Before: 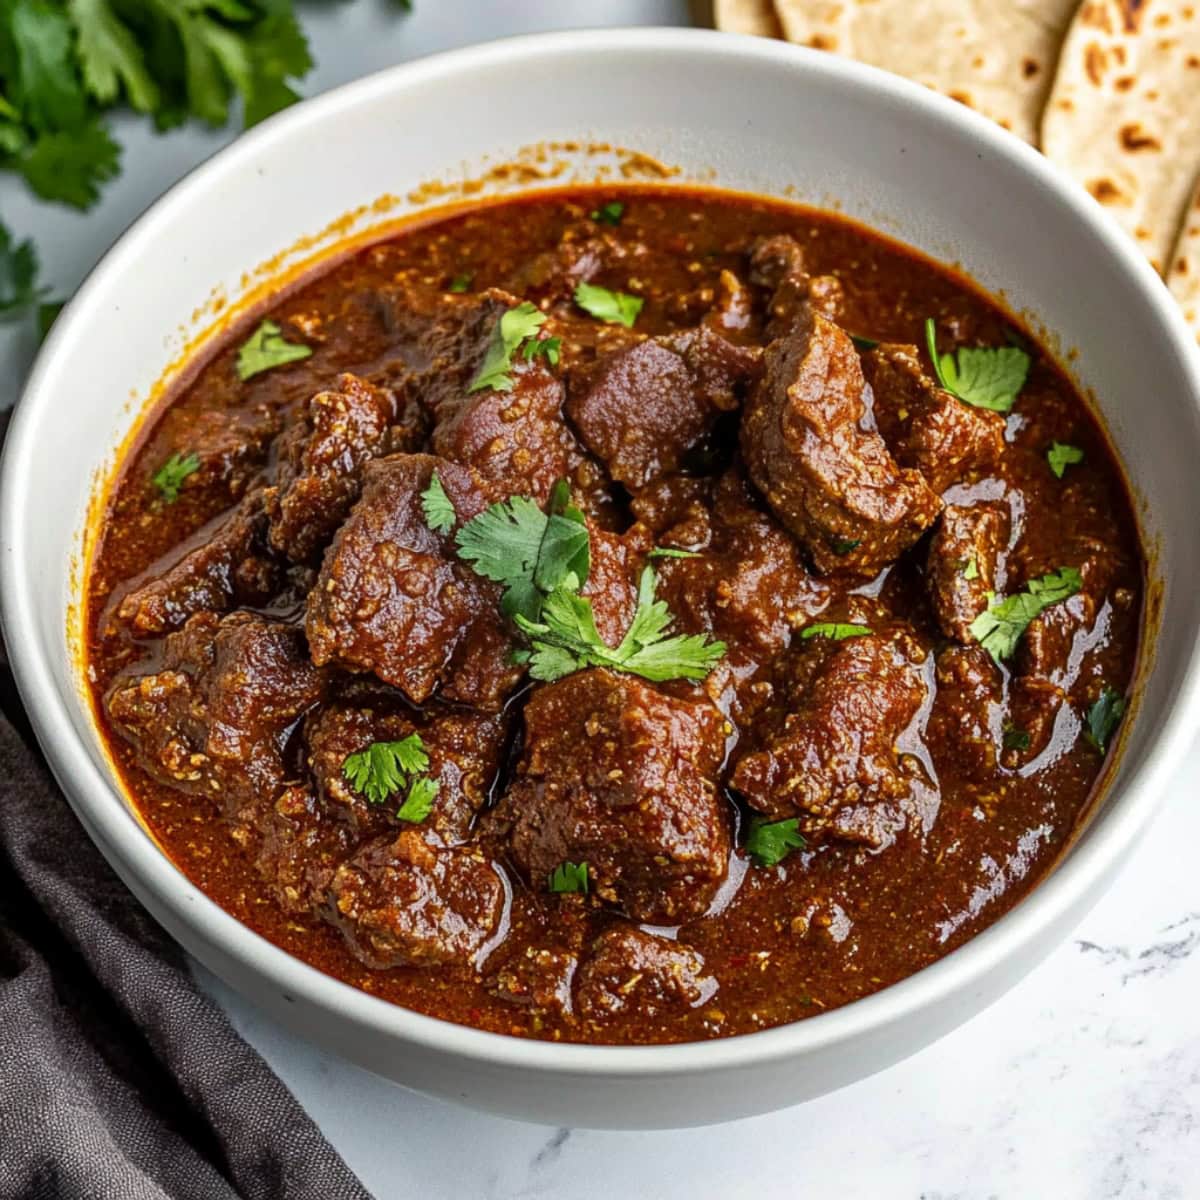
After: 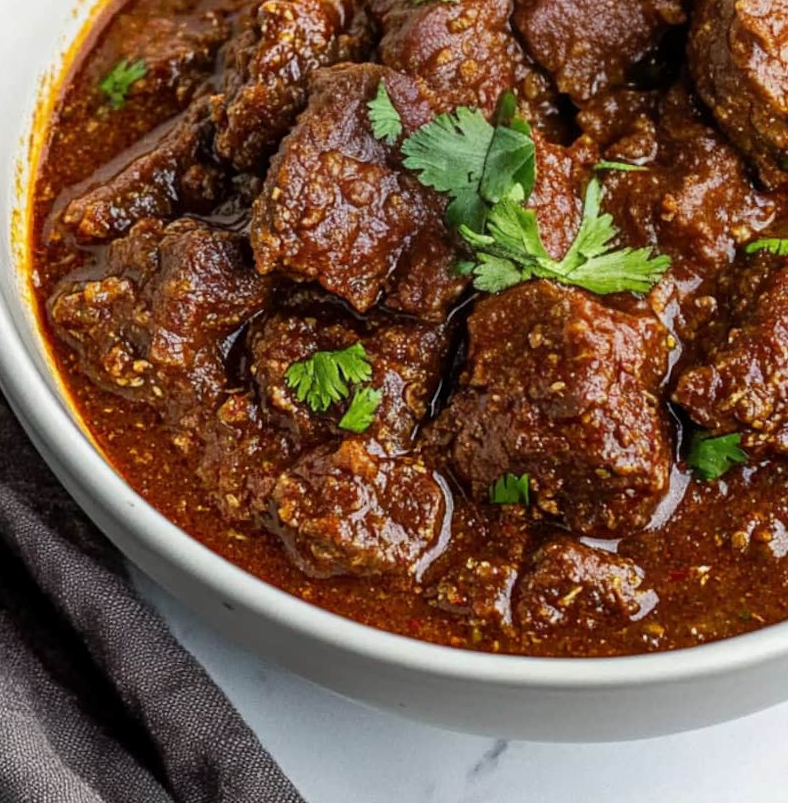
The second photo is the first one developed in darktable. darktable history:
crop and rotate: angle -0.794°, left 4.024%, top 32.13%, right 29.368%
